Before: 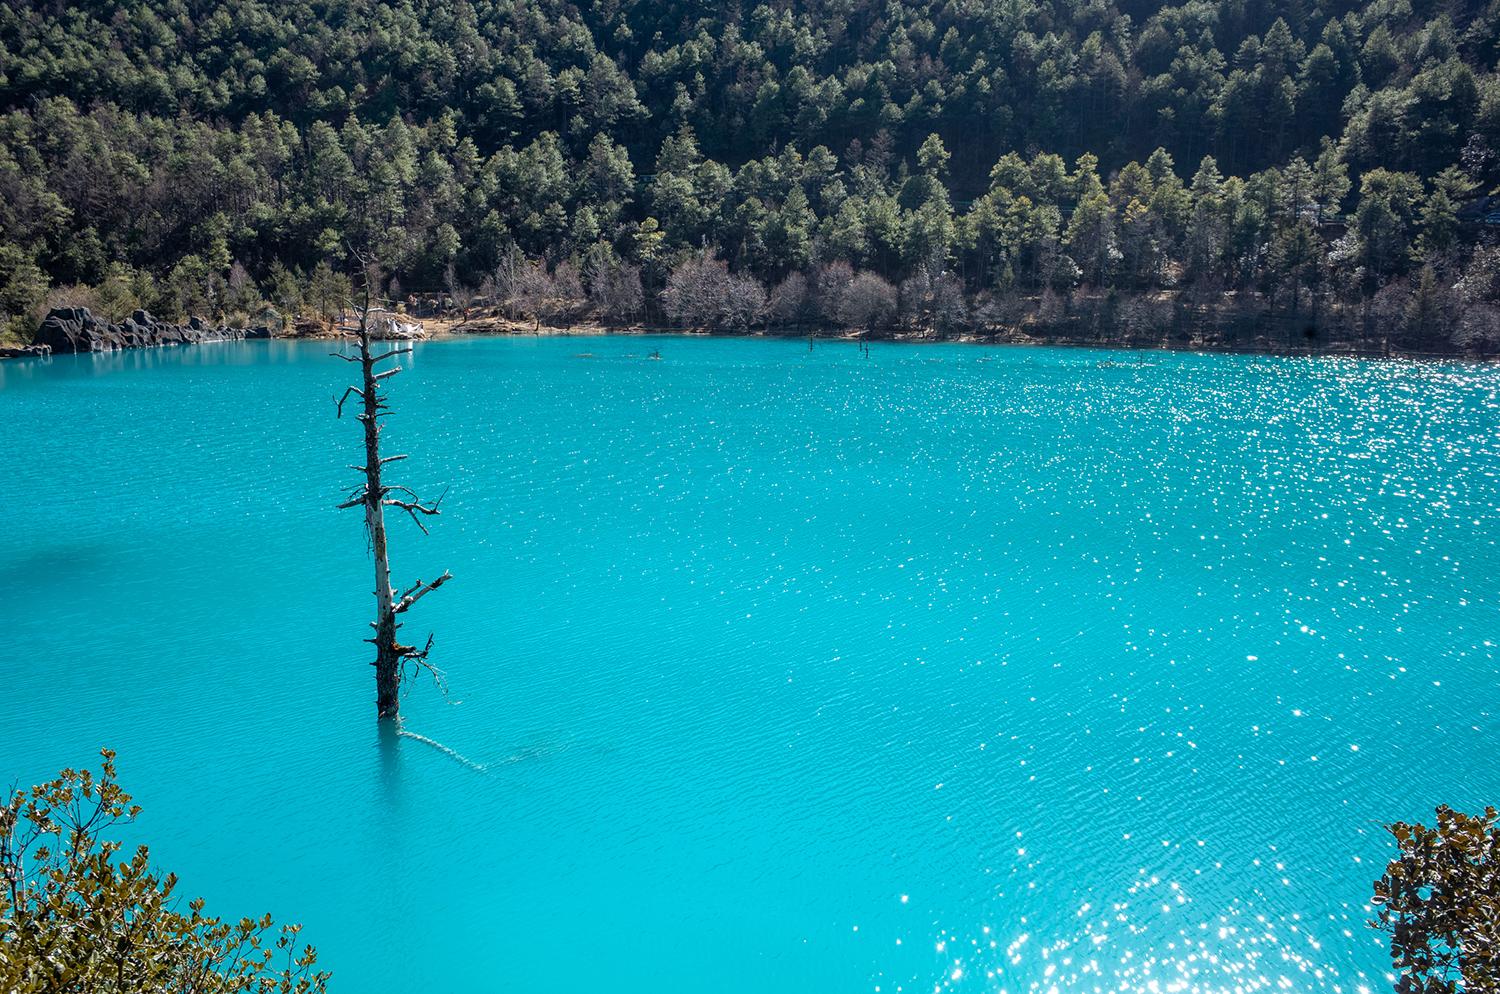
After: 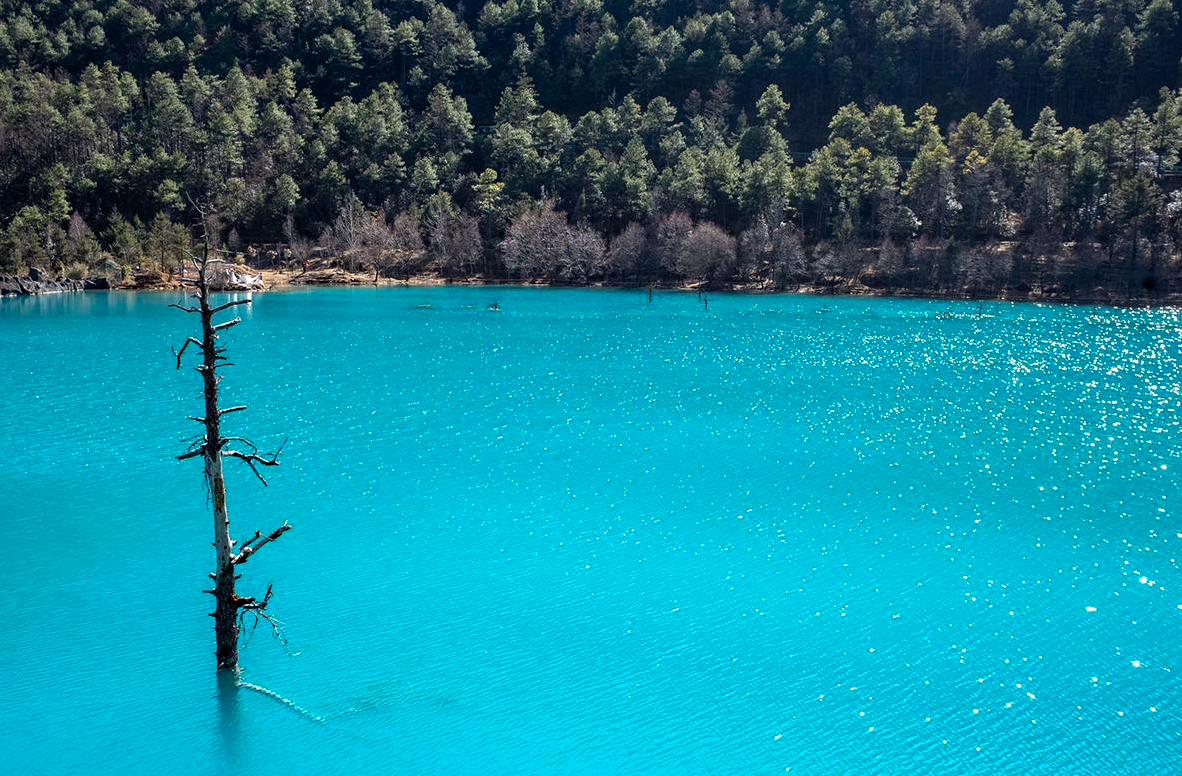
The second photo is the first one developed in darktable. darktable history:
haze removal: compatibility mode true, adaptive false
tone equalizer: on, module defaults
color balance: contrast 10%
crop and rotate: left 10.77%, top 5.1%, right 10.41%, bottom 16.76%
